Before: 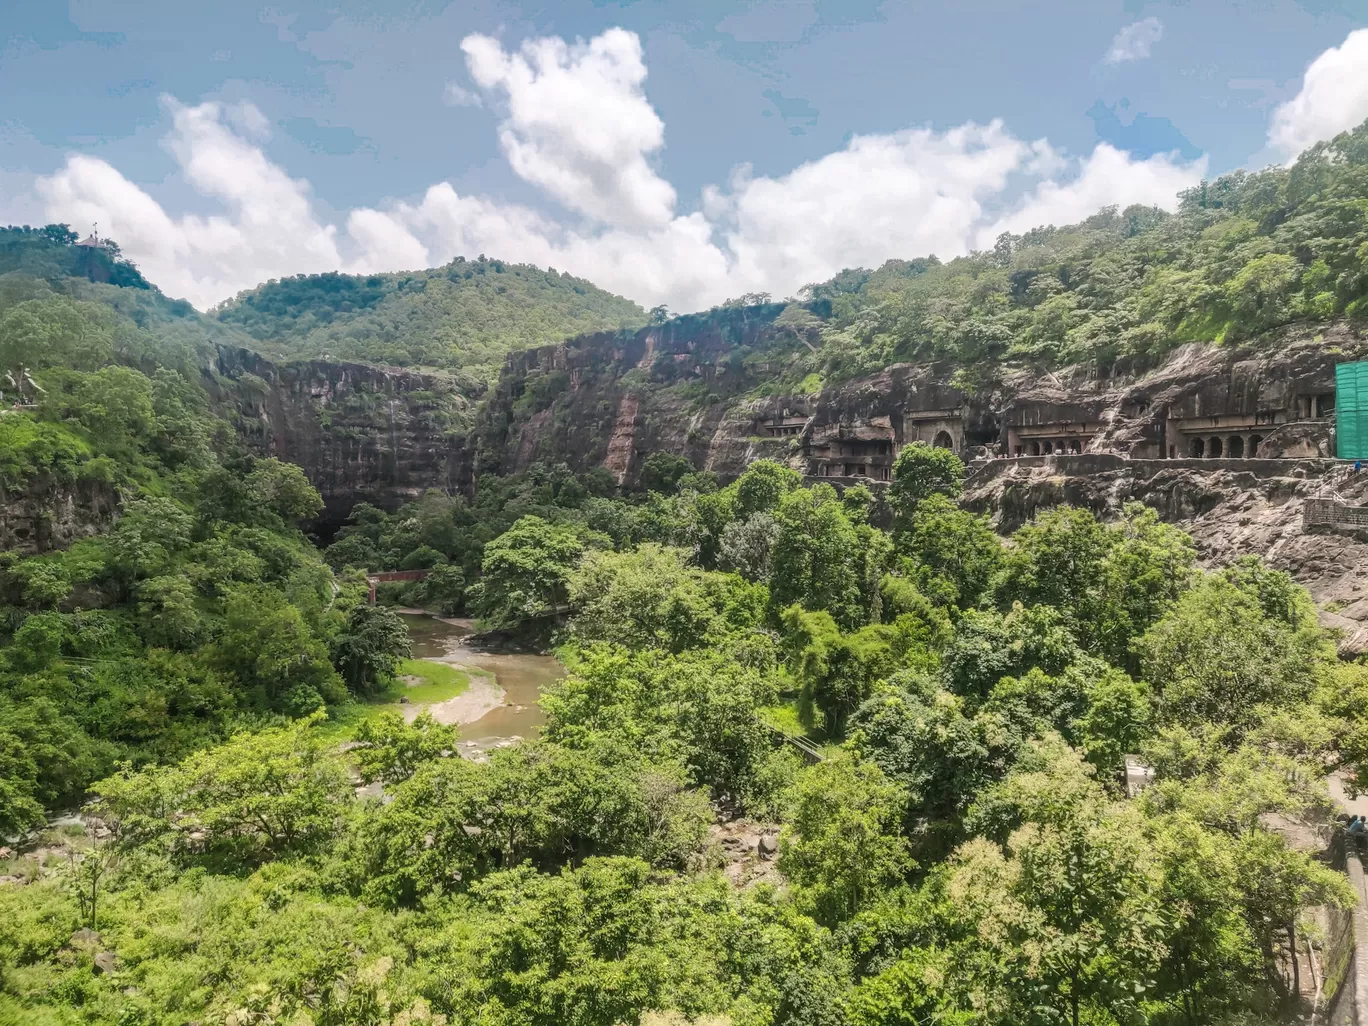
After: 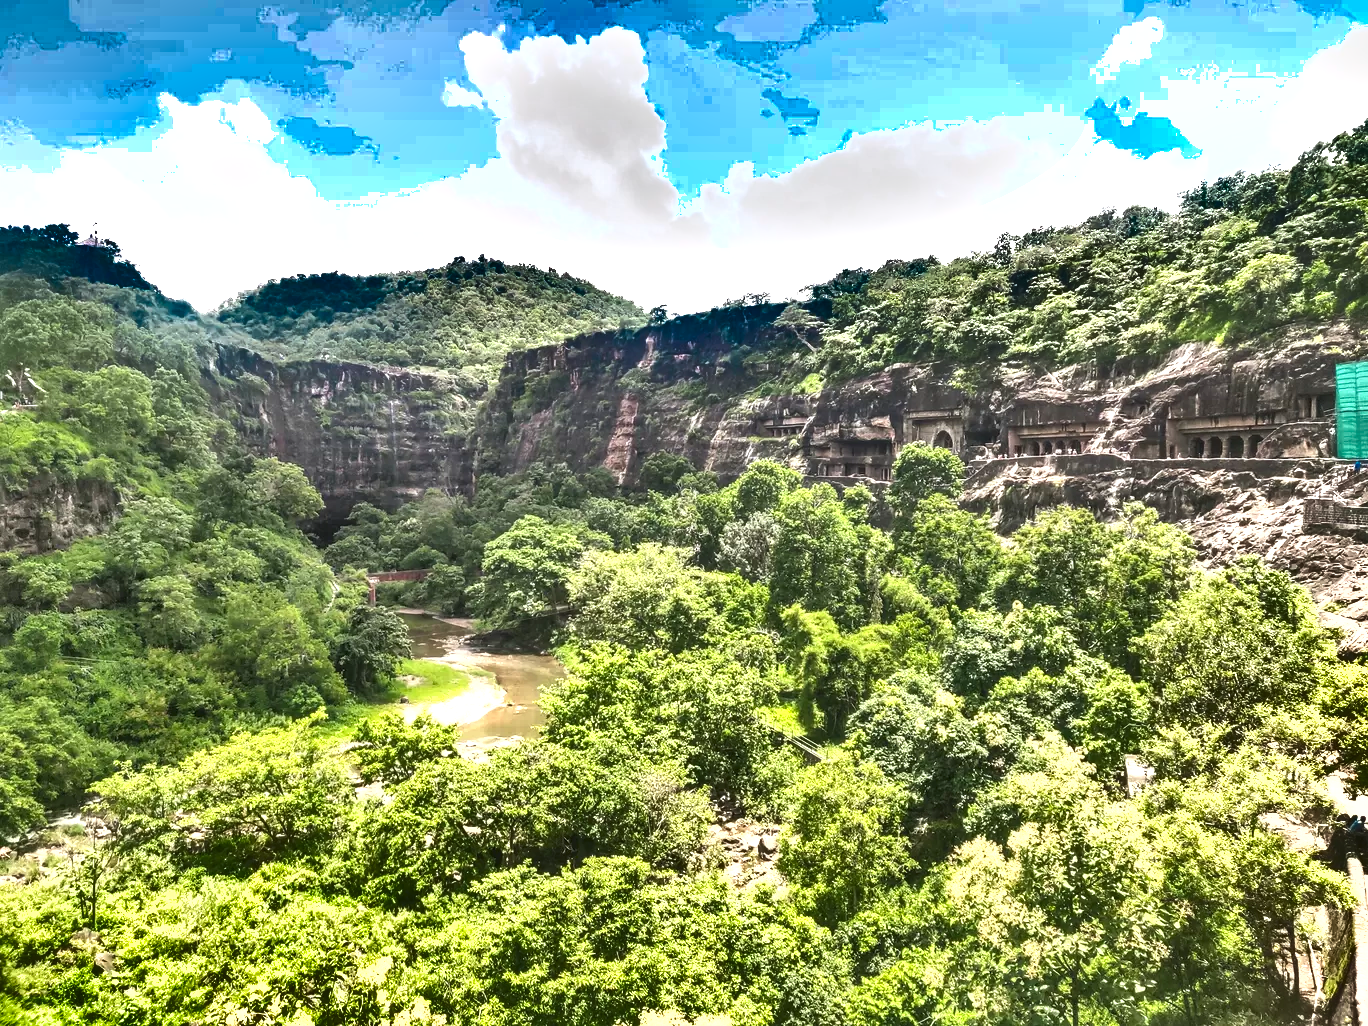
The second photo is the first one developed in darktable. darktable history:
exposure: black level correction 0, exposure 1.2 EV, compensate highlight preservation false
shadows and highlights: shadows 24.69, highlights -79.43, soften with gaussian
local contrast: mode bilateral grid, contrast 20, coarseness 50, detail 119%, midtone range 0.2
